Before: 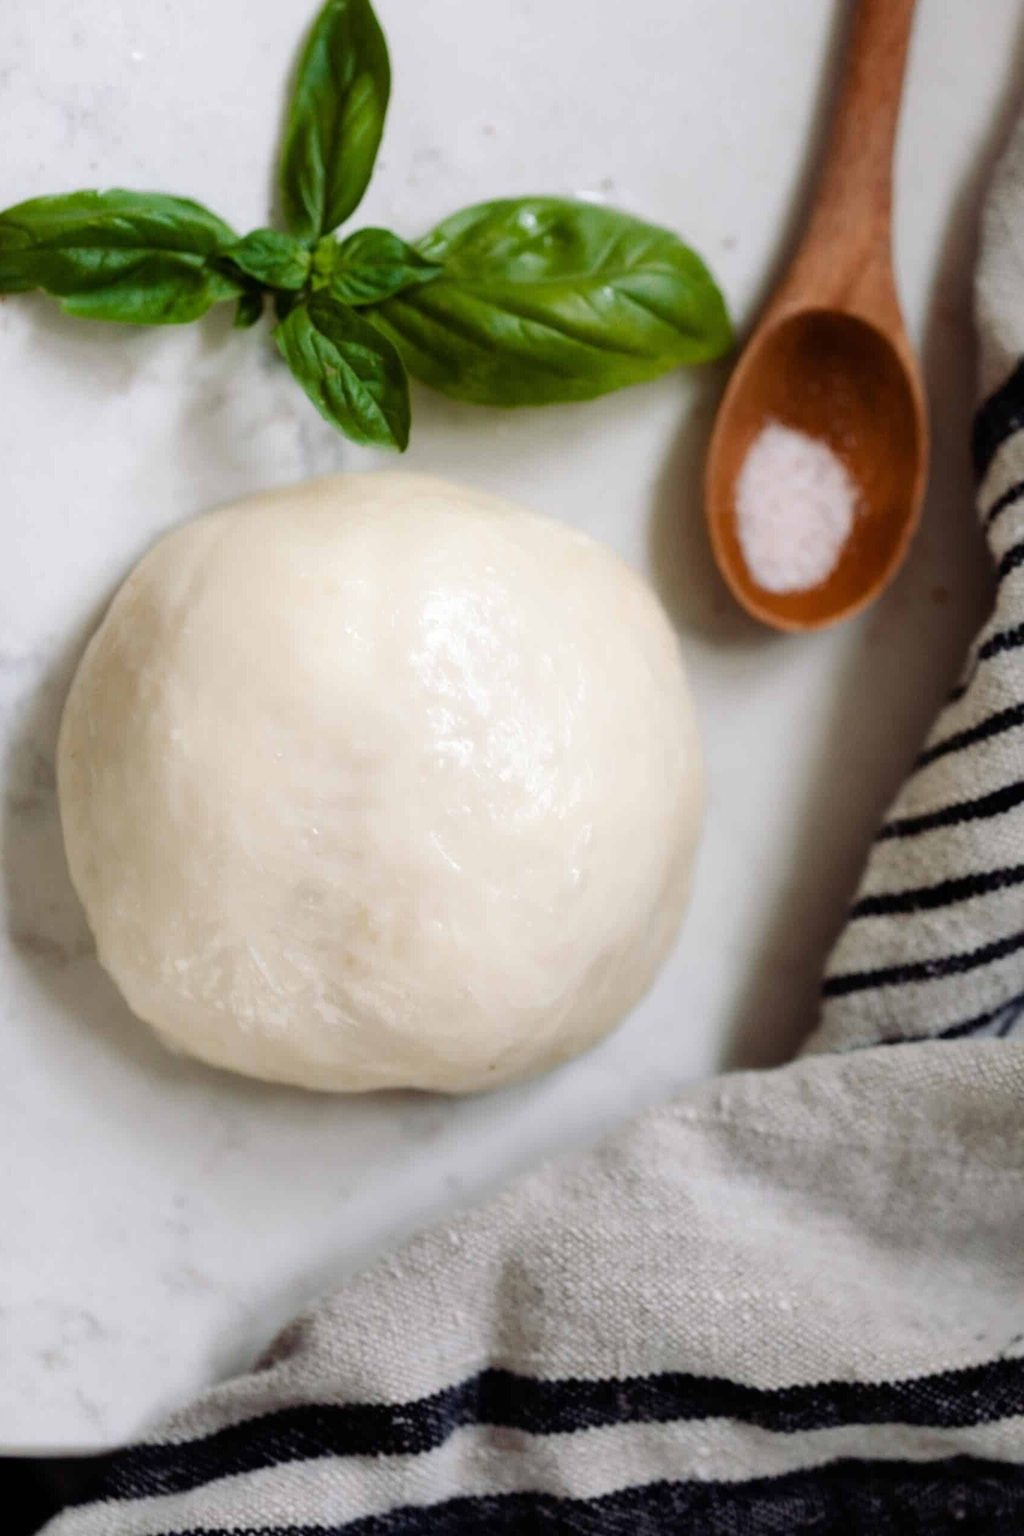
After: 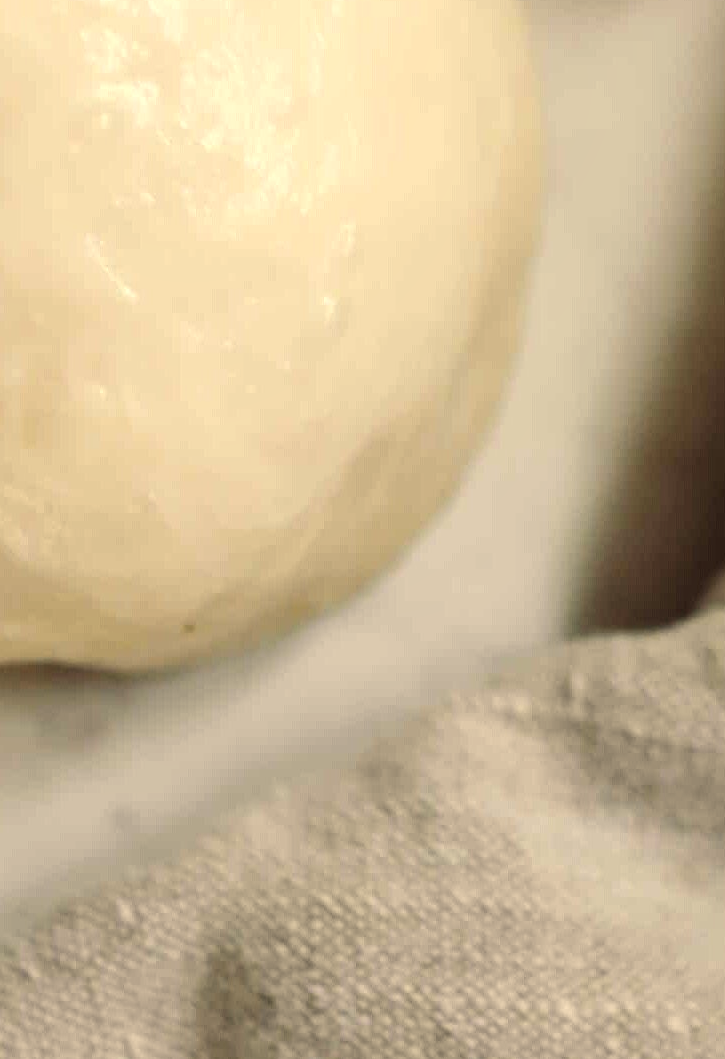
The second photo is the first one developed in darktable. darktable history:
local contrast: highlights 106%, shadows 99%, detail 119%, midtone range 0.2
crop: left 36.991%, top 44.983%, right 20.503%, bottom 13.635%
color correction: highlights a* 2.46, highlights b* 22.7
